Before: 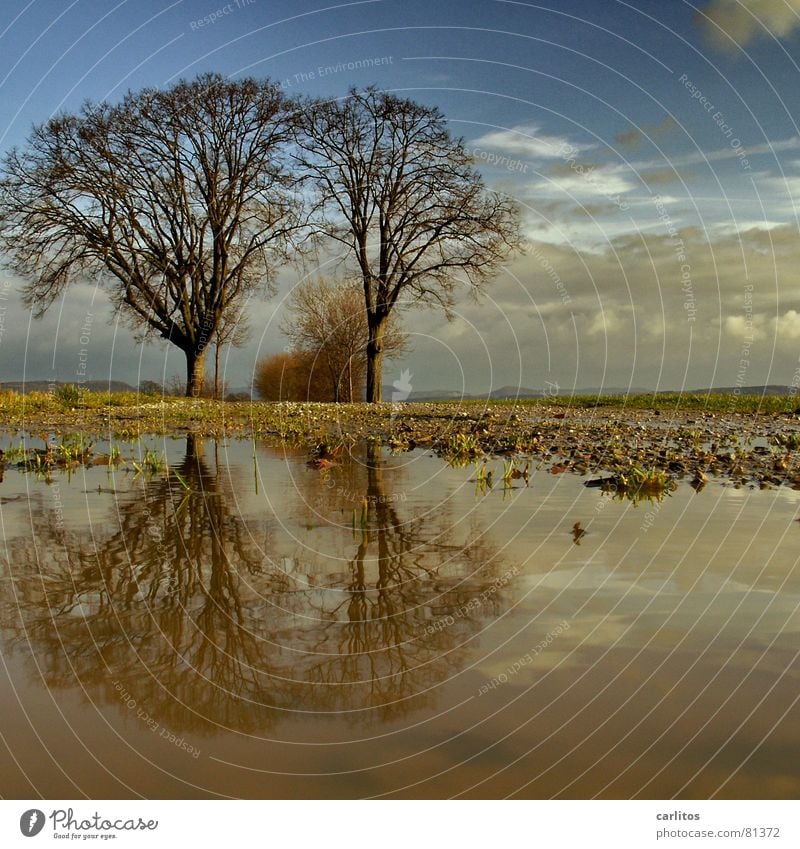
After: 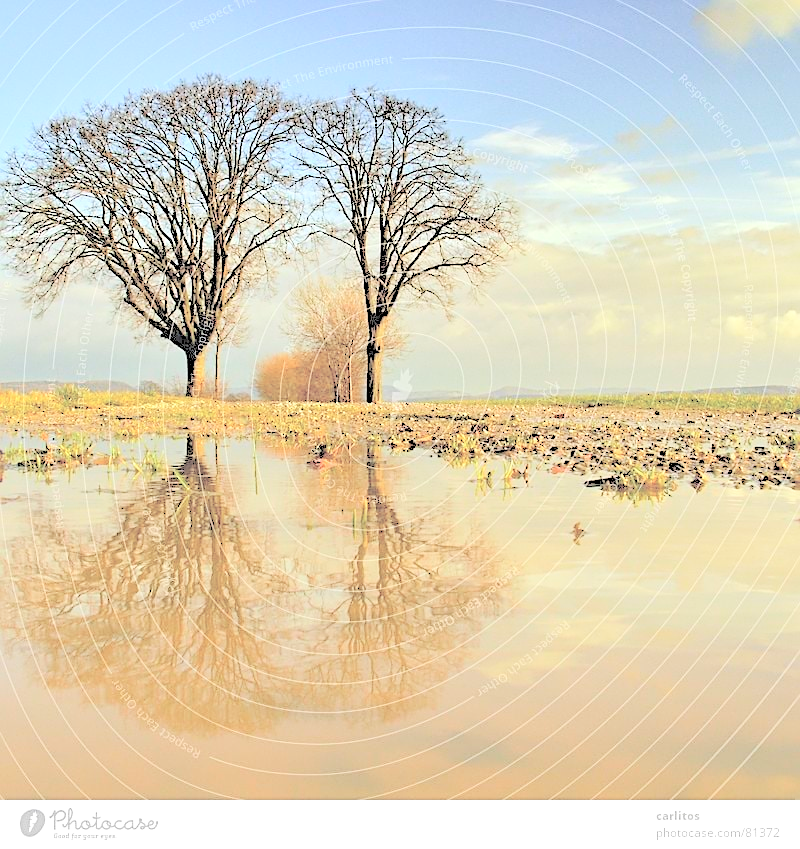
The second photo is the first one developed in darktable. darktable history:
sharpen: on, module defaults
levels: levels [0, 0.397, 0.955]
contrast brightness saturation: brightness 0.991
